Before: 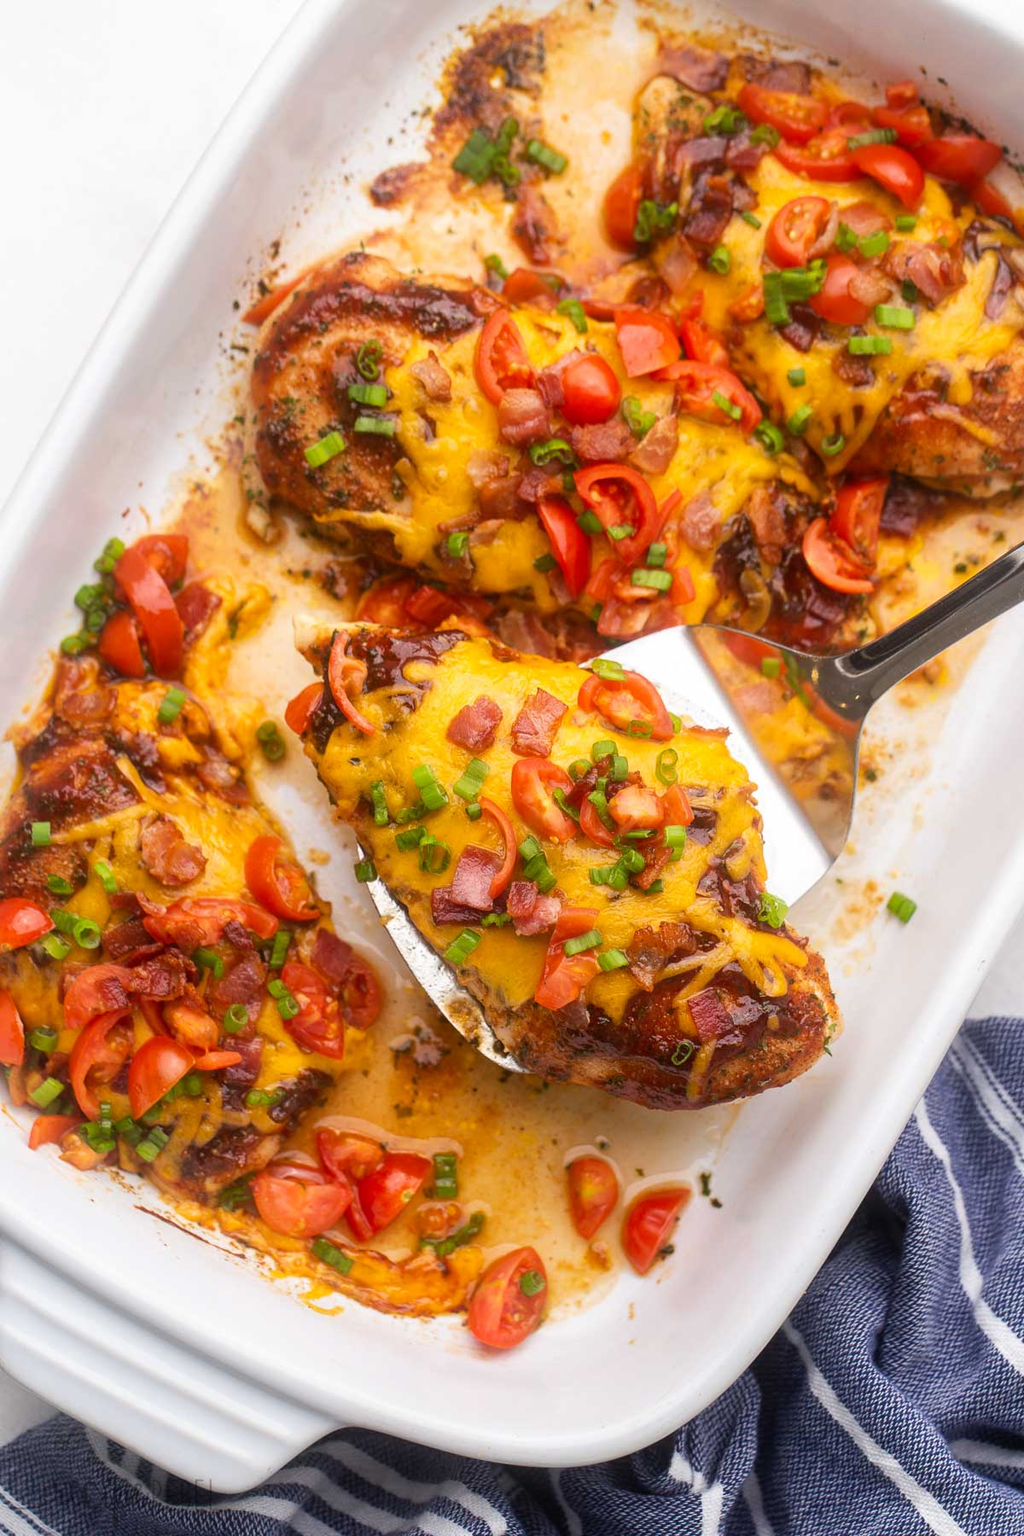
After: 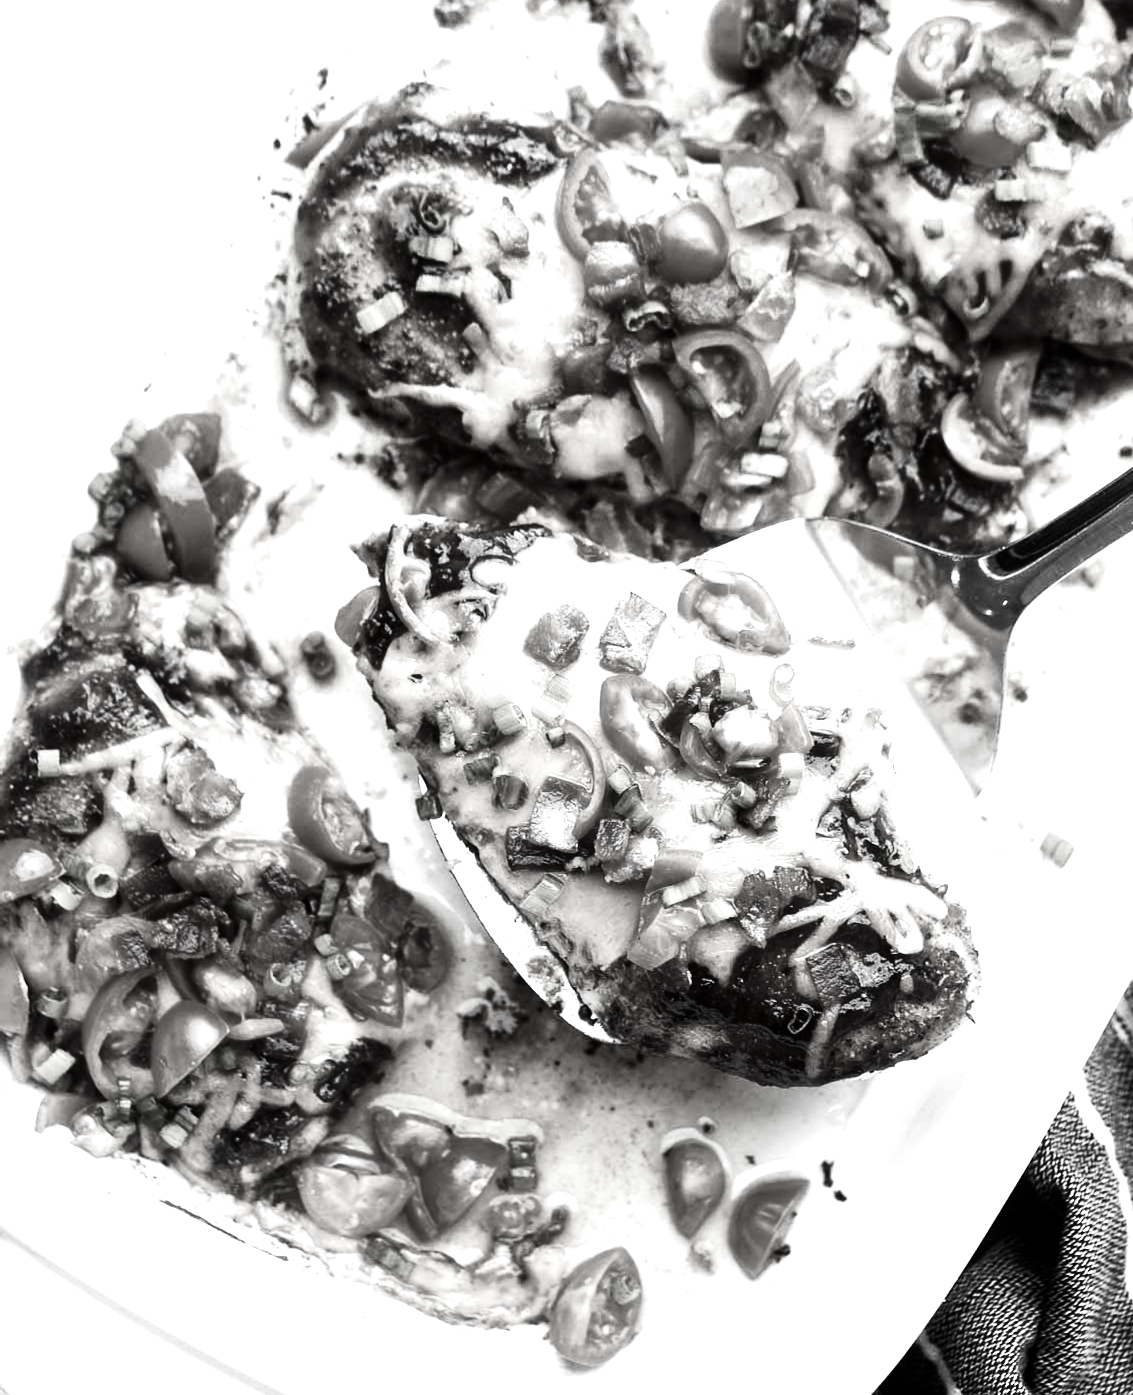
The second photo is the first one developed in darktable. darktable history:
crop and rotate: angle 0.028°, top 11.919%, right 5.631%, bottom 10.605%
color balance rgb: highlights gain › chroma 3.088%, highlights gain › hue 60.16°, linear chroma grading › global chroma 6.751%, perceptual saturation grading › global saturation 0.033%, perceptual brilliance grading › highlights 10.229%, perceptual brilliance grading › mid-tones 4.952%
exposure: black level correction 0, exposure 0.894 EV, compensate exposure bias true, compensate highlight preservation false
base curve: curves: ch0 [(0, 0) (0.028, 0.03) (0.121, 0.232) (0.46, 0.748) (0.859, 0.968) (1, 1)], preserve colors none
contrast brightness saturation: contrast 0.017, brightness -0.982, saturation -0.987
